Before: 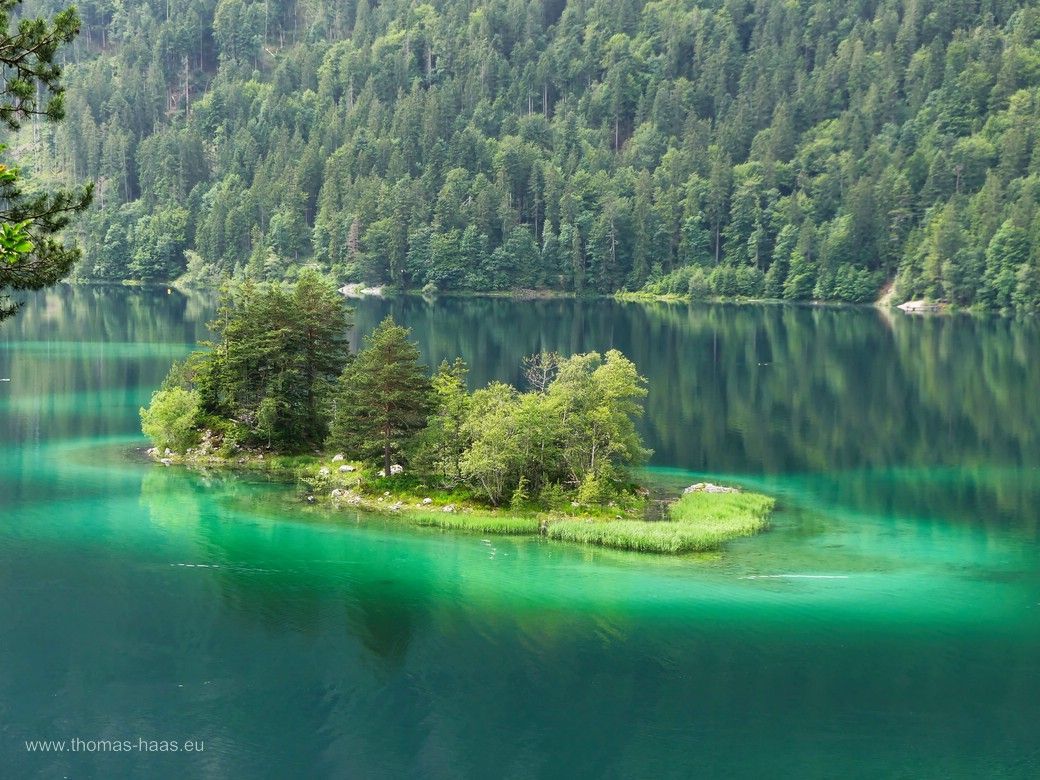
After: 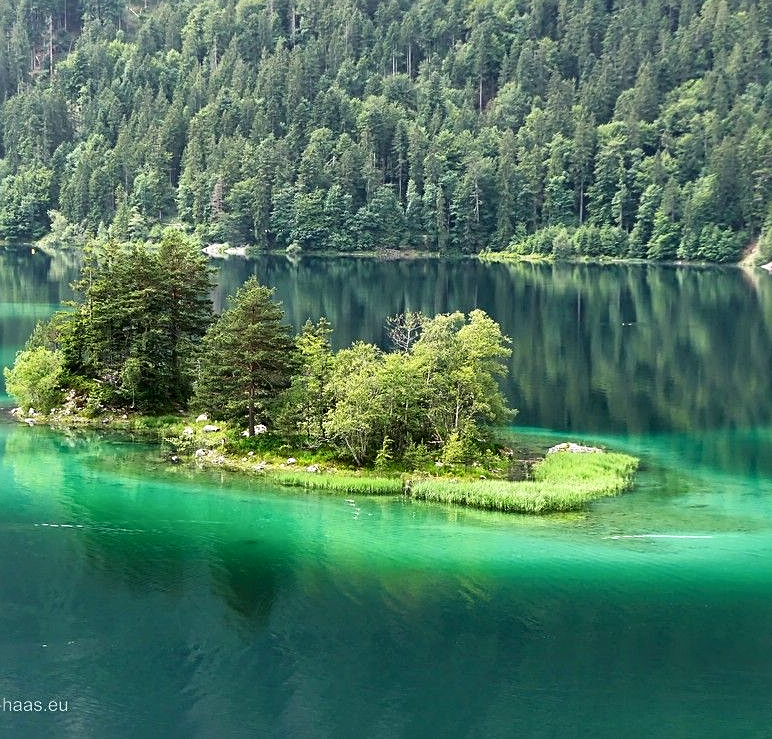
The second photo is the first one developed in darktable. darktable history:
sharpen: on, module defaults
local contrast: mode bilateral grid, contrast 25, coarseness 60, detail 151%, midtone range 0.2
crop and rotate: left 13.15%, top 5.251%, right 12.609%
